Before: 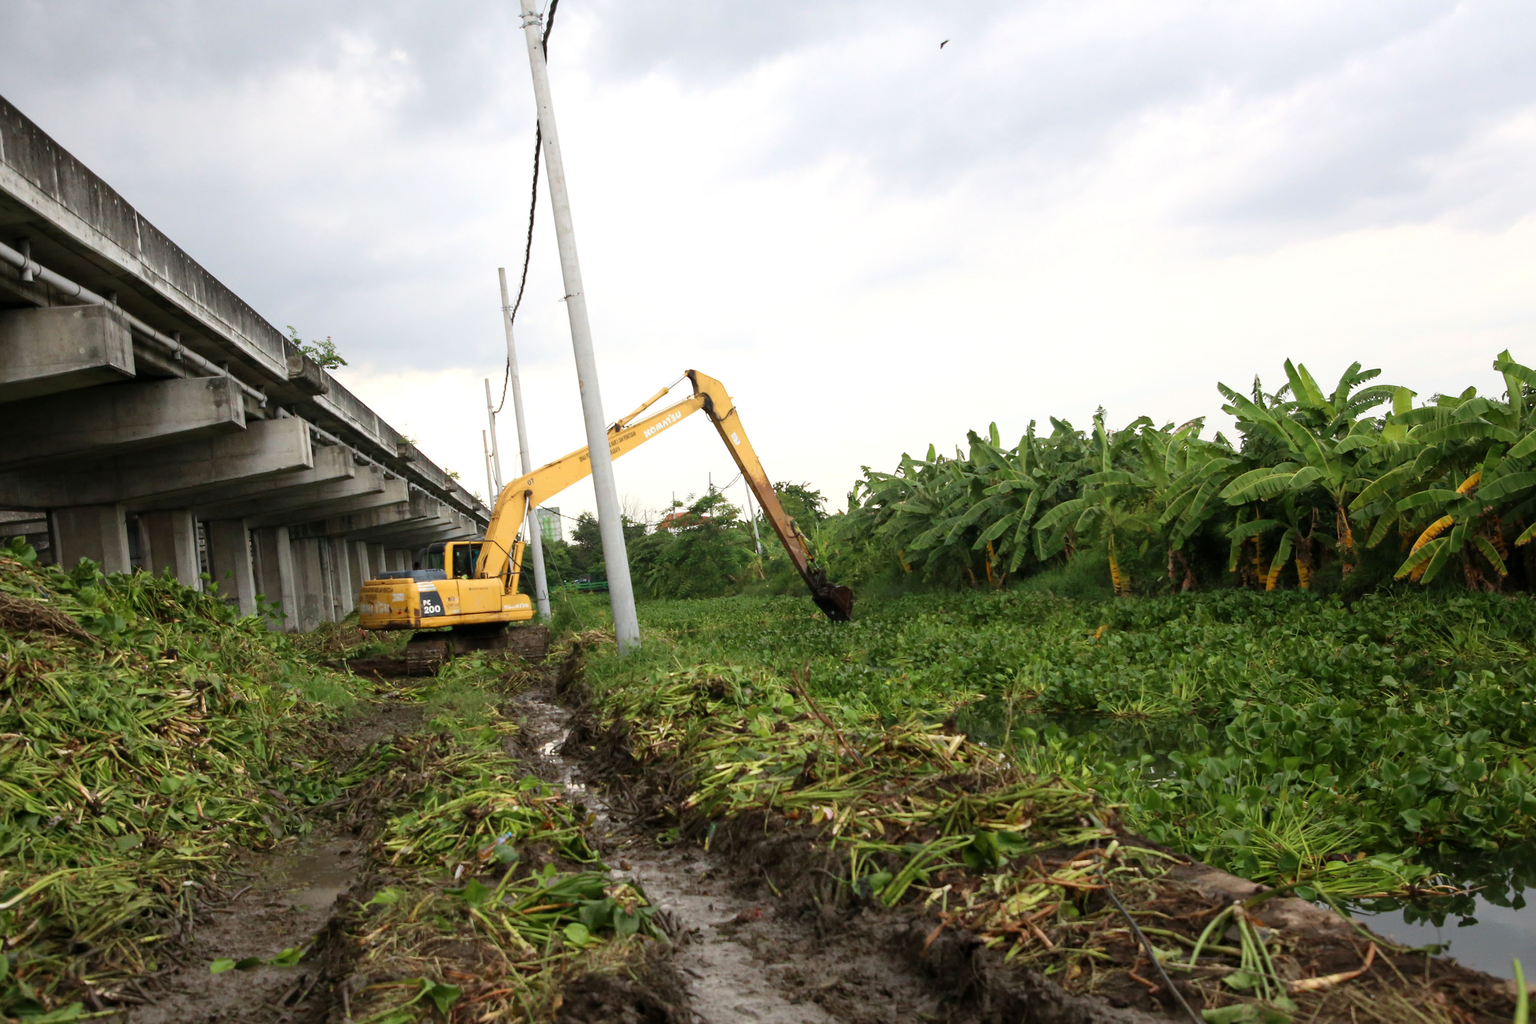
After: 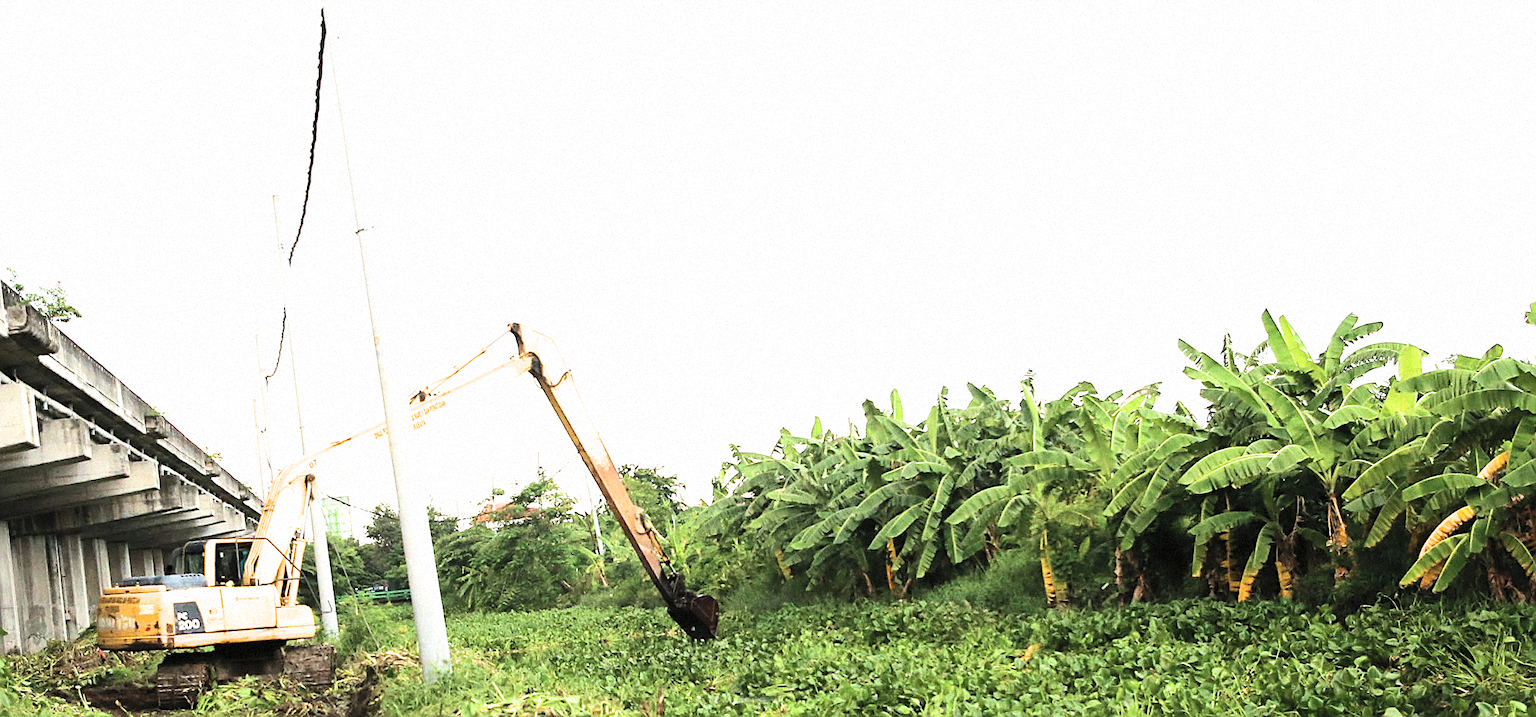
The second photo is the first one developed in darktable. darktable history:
sharpen: amount 0.901
exposure: black level correction -0.001, exposure 0.9 EV, compensate exposure bias true, compensate highlight preservation false
tone equalizer: -8 EV -0.75 EV, -7 EV -0.7 EV, -6 EV -0.6 EV, -5 EV -0.4 EV, -3 EV 0.4 EV, -2 EV 0.6 EV, -1 EV 0.7 EV, +0 EV 0.75 EV, edges refinement/feathering 500, mask exposure compensation -1.57 EV, preserve details no
grain: mid-tones bias 0%
crop: left 18.38%, top 11.092%, right 2.134%, bottom 33.217%
contrast brightness saturation: contrast 0.14, brightness 0.21
filmic rgb: black relative exposure -11.35 EV, white relative exposure 3.22 EV, hardness 6.76, color science v6 (2022)
